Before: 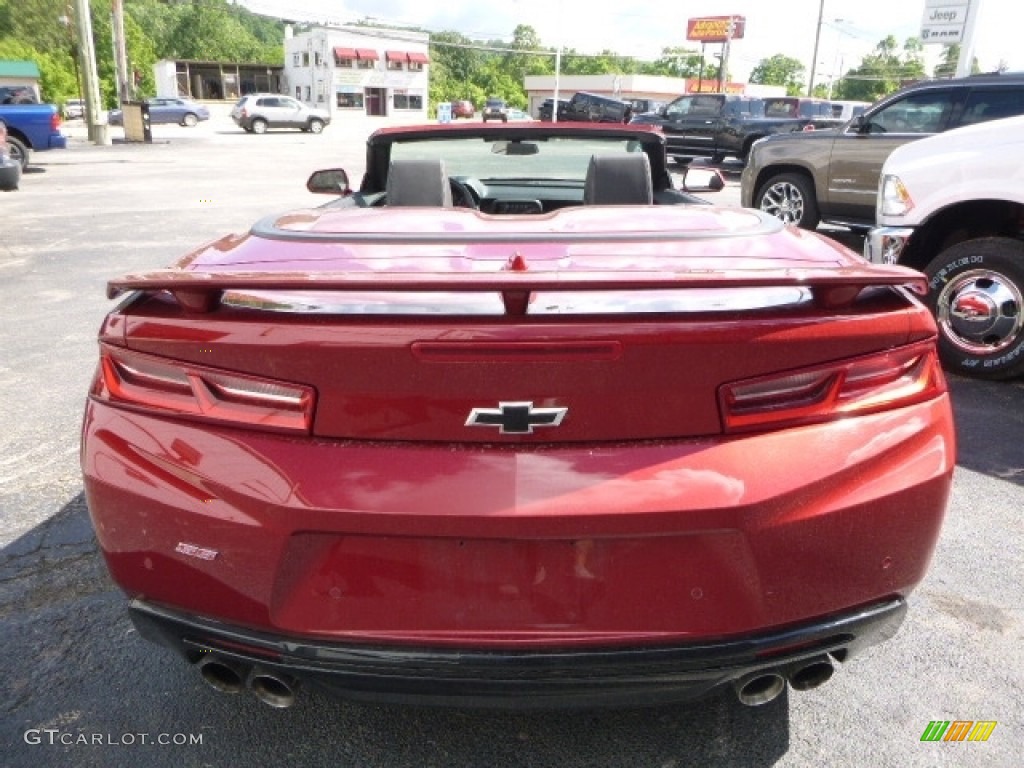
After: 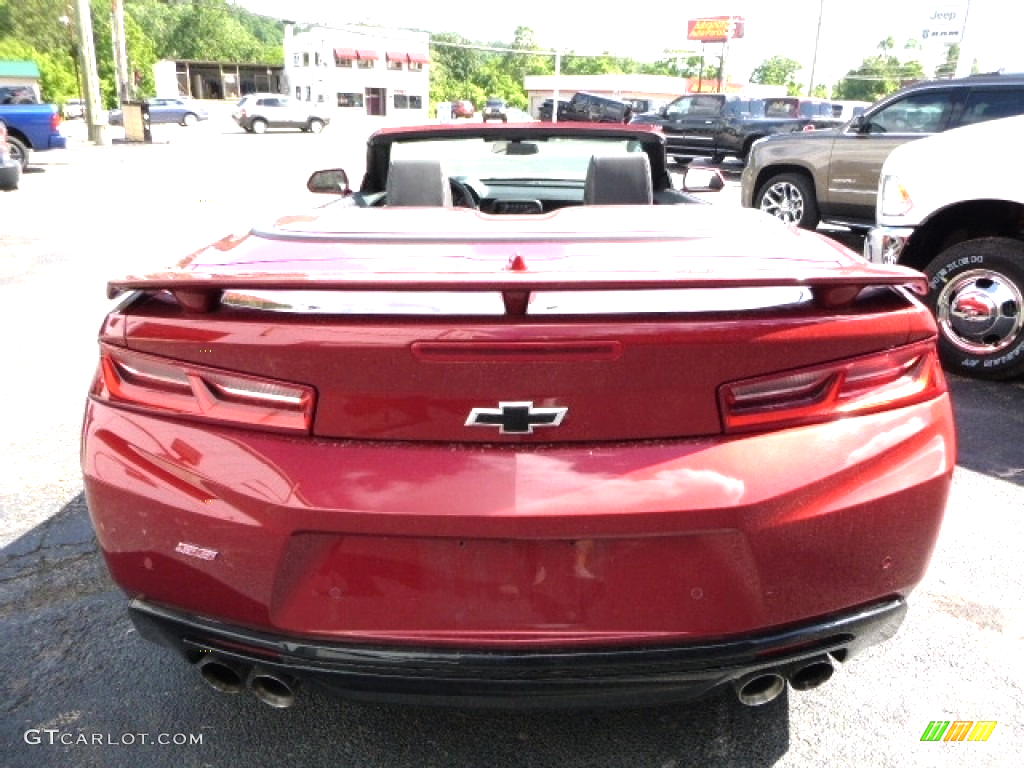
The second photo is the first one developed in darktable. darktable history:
tone equalizer: -8 EV -0.775 EV, -7 EV -0.698 EV, -6 EV -0.619 EV, -5 EV -0.416 EV, -3 EV 0.4 EV, -2 EV 0.6 EV, -1 EV 0.687 EV, +0 EV 0.778 EV
